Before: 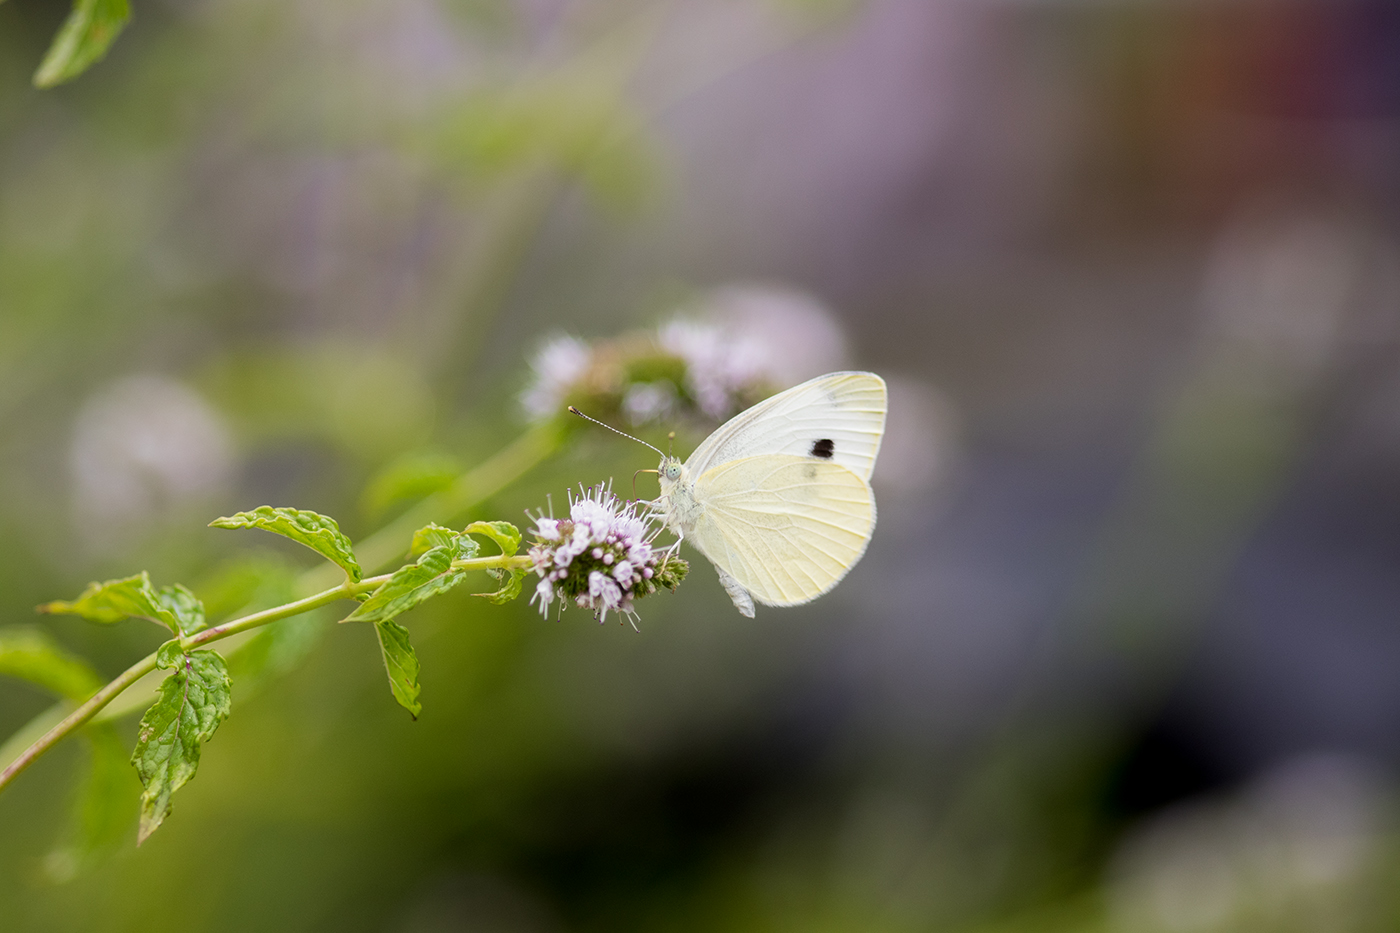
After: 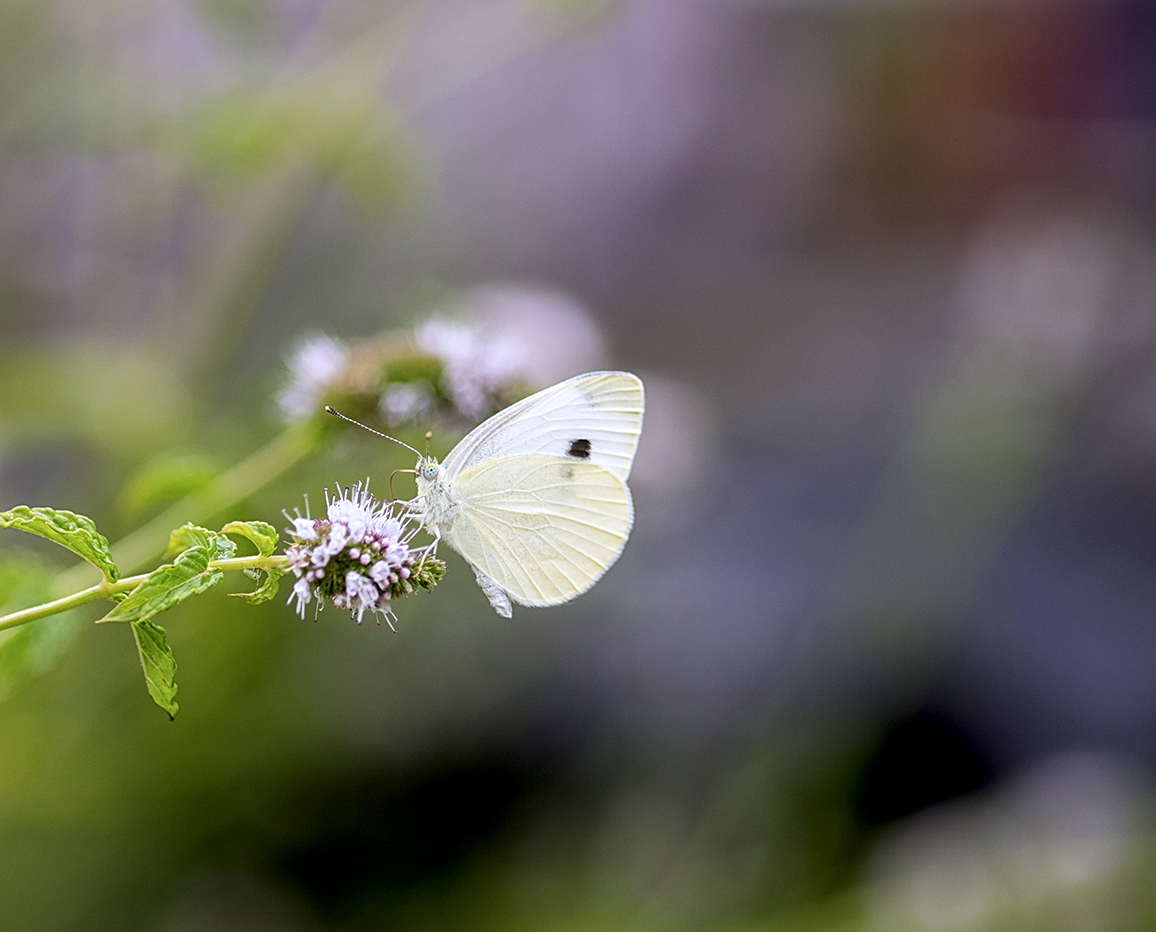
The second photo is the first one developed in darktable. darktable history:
crop: left 17.42%, bottom 0.035%
color calibration: illuminant as shot in camera, x 0.358, y 0.373, temperature 4628.91 K
tone equalizer: on, module defaults
sharpen: on, module defaults
local contrast: highlights 57%, shadows 51%, detail 130%, midtone range 0.449
